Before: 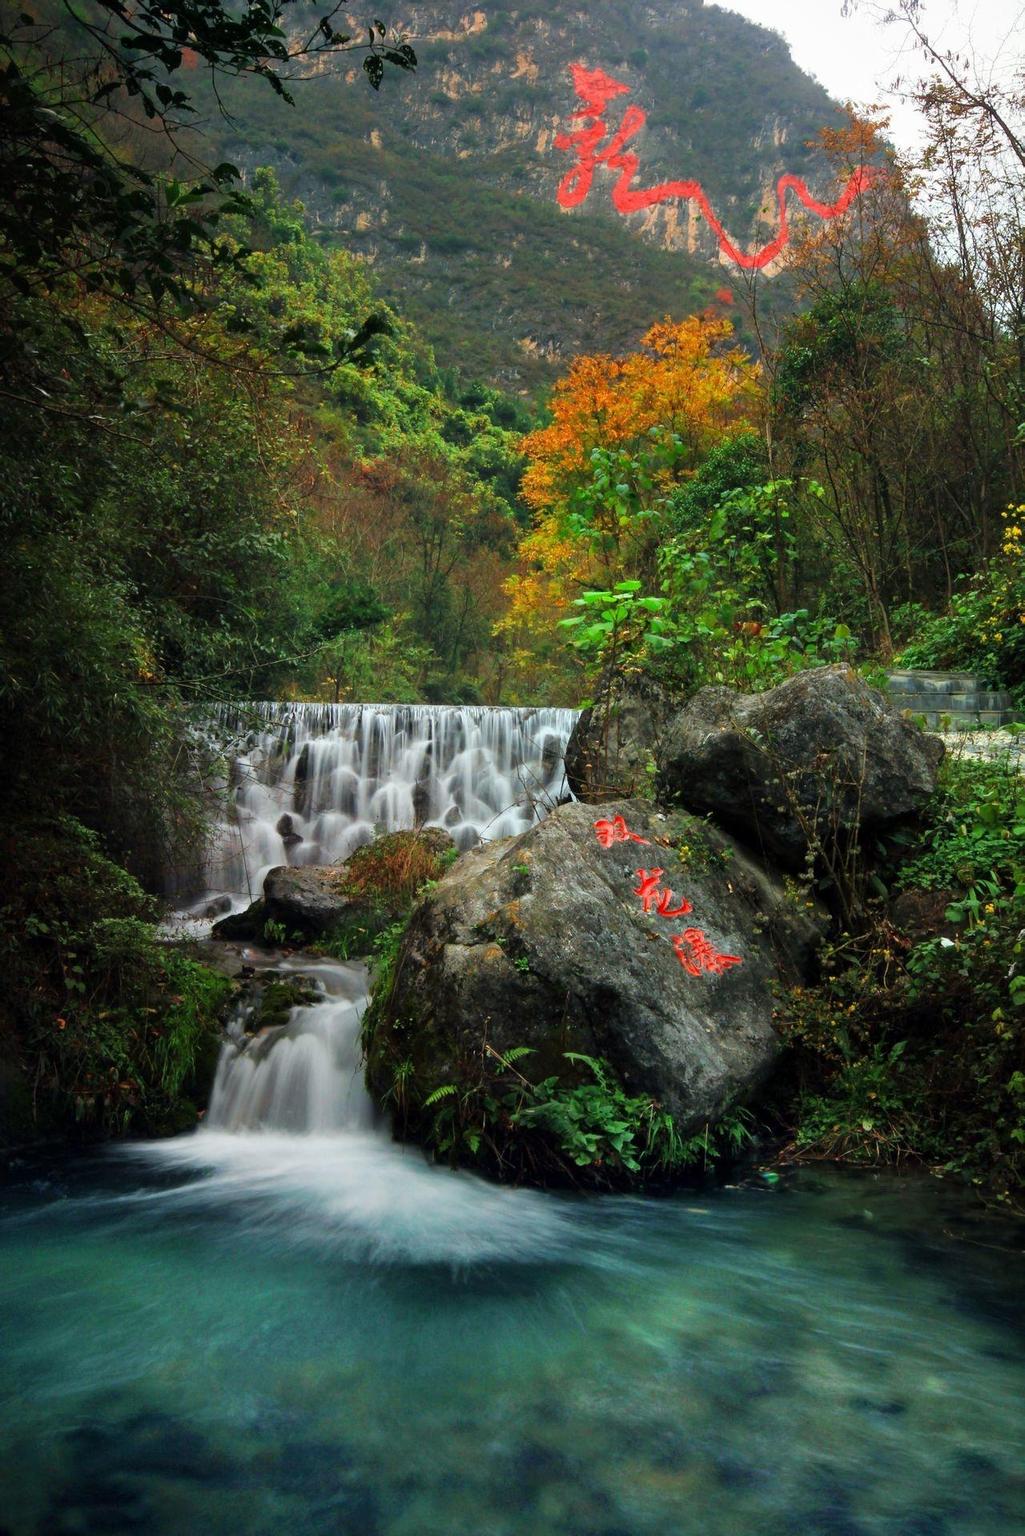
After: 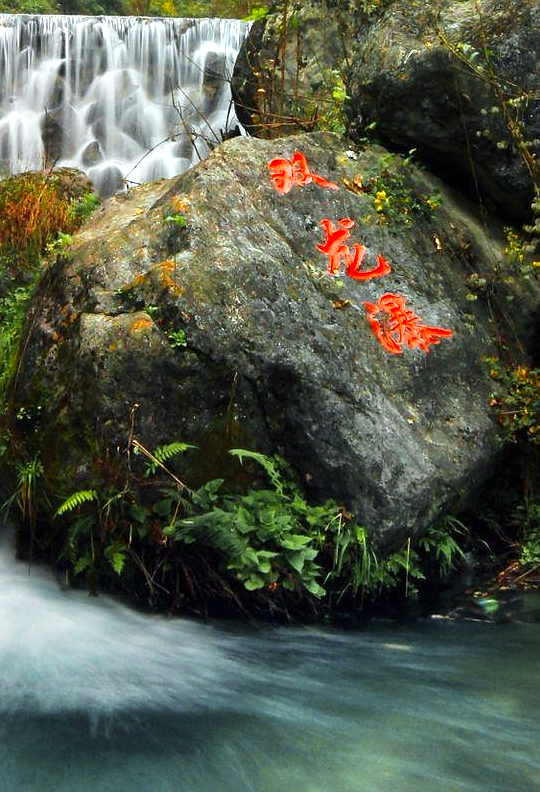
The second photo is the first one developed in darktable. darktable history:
crop: left 37.038%, top 45.132%, right 20.703%, bottom 13.553%
sharpen: radius 1.001
color zones: curves: ch0 [(0, 0.511) (0.143, 0.531) (0.286, 0.56) (0.429, 0.5) (0.571, 0.5) (0.714, 0.5) (0.857, 0.5) (1, 0.5)]; ch1 [(0, 0.525) (0.143, 0.705) (0.286, 0.715) (0.429, 0.35) (0.571, 0.35) (0.714, 0.35) (0.857, 0.4) (1, 0.4)]; ch2 [(0, 0.572) (0.143, 0.512) (0.286, 0.473) (0.429, 0.45) (0.571, 0.5) (0.714, 0.5) (0.857, 0.518) (1, 0.518)]
exposure: black level correction 0, exposure 0.499 EV, compensate highlight preservation false
